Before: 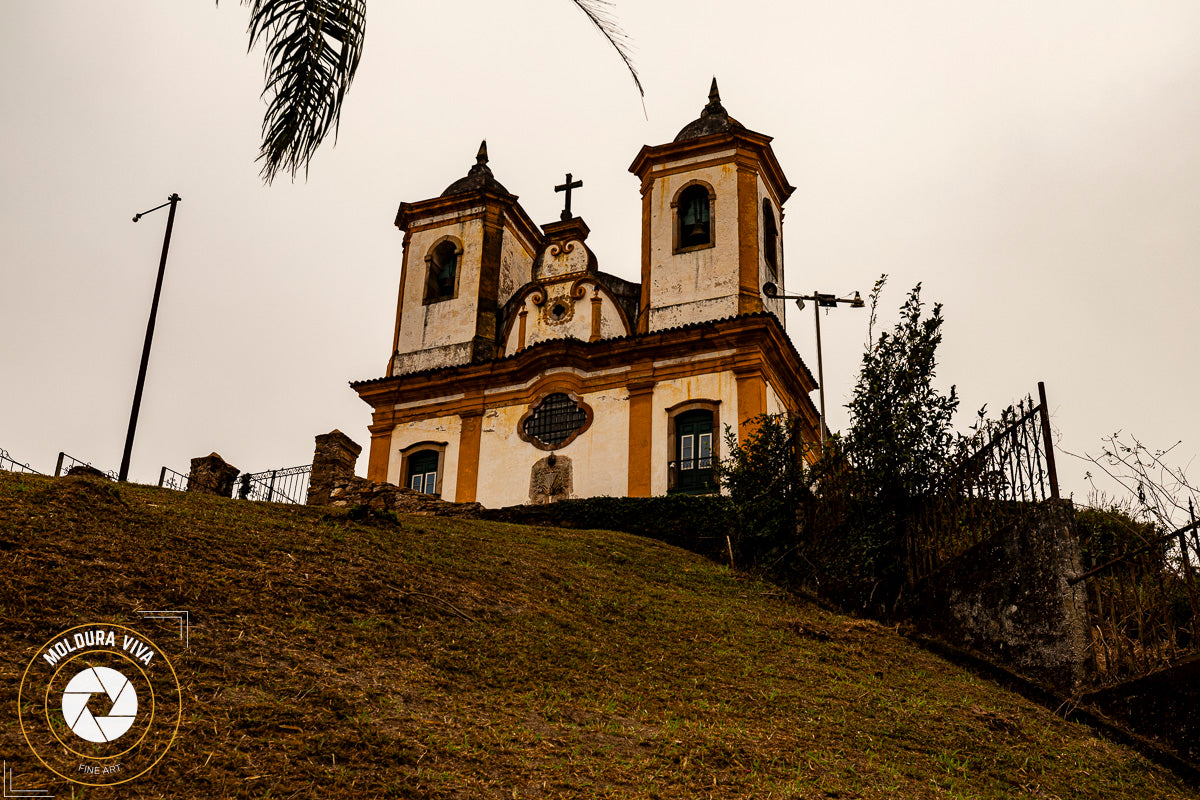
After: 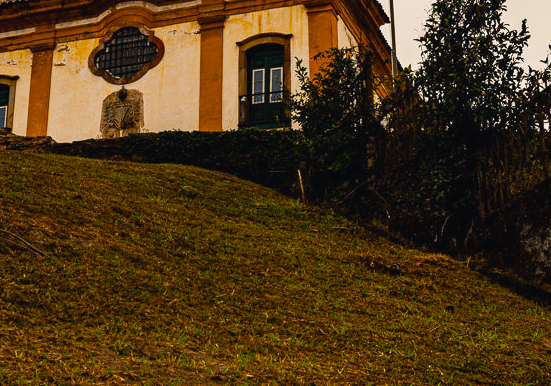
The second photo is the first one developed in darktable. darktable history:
crop: left 35.826%, top 45.761%, right 18.21%, bottom 5.921%
color balance rgb: shadows lift › chroma 4.278%, shadows lift › hue 255.11°, global offset › luminance 0.259%, global offset › hue 170.68°, perceptual saturation grading › global saturation 29.841%
